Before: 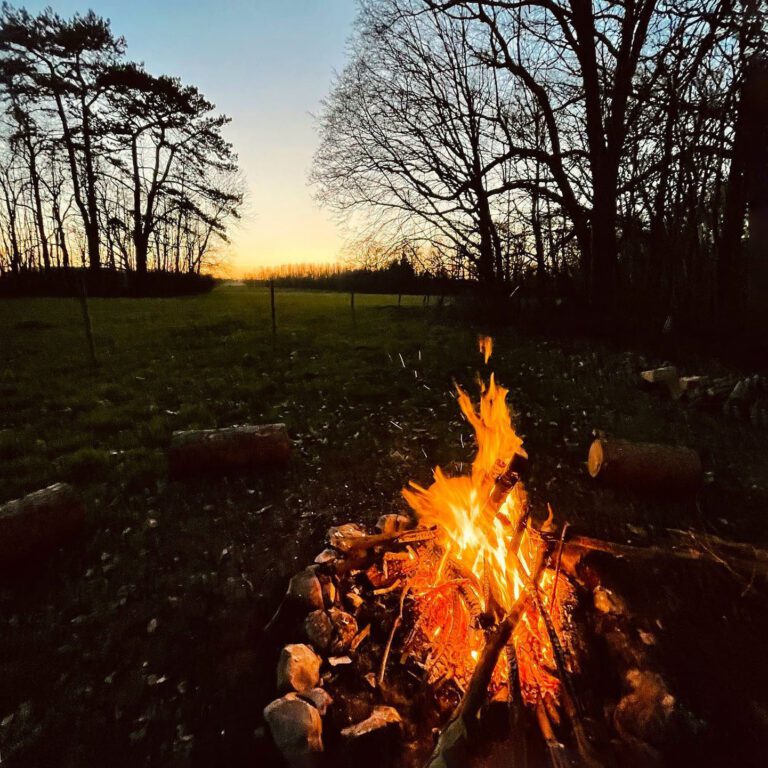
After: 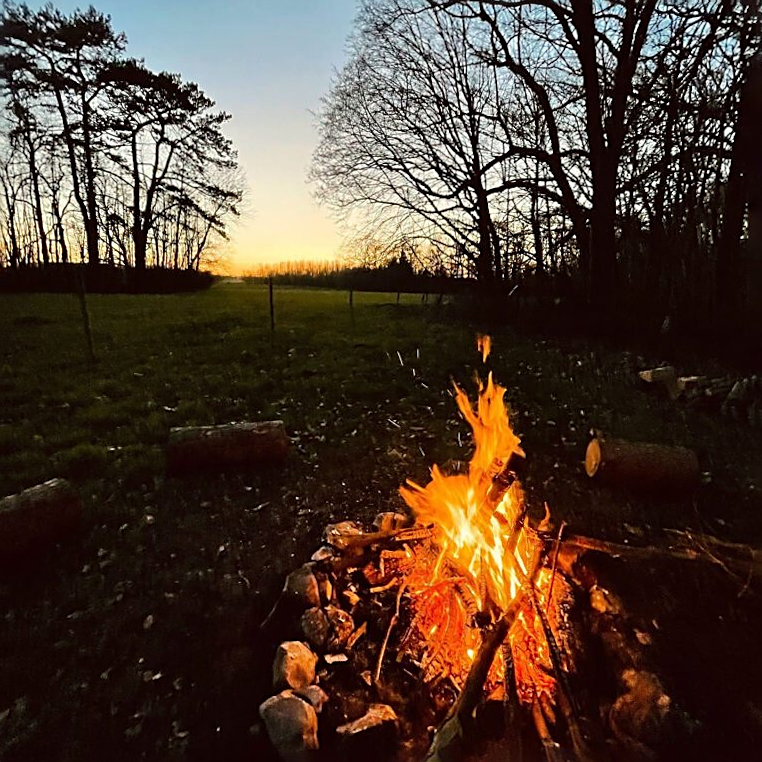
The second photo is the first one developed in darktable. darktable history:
crop and rotate: angle -0.412°
sharpen: on, module defaults
